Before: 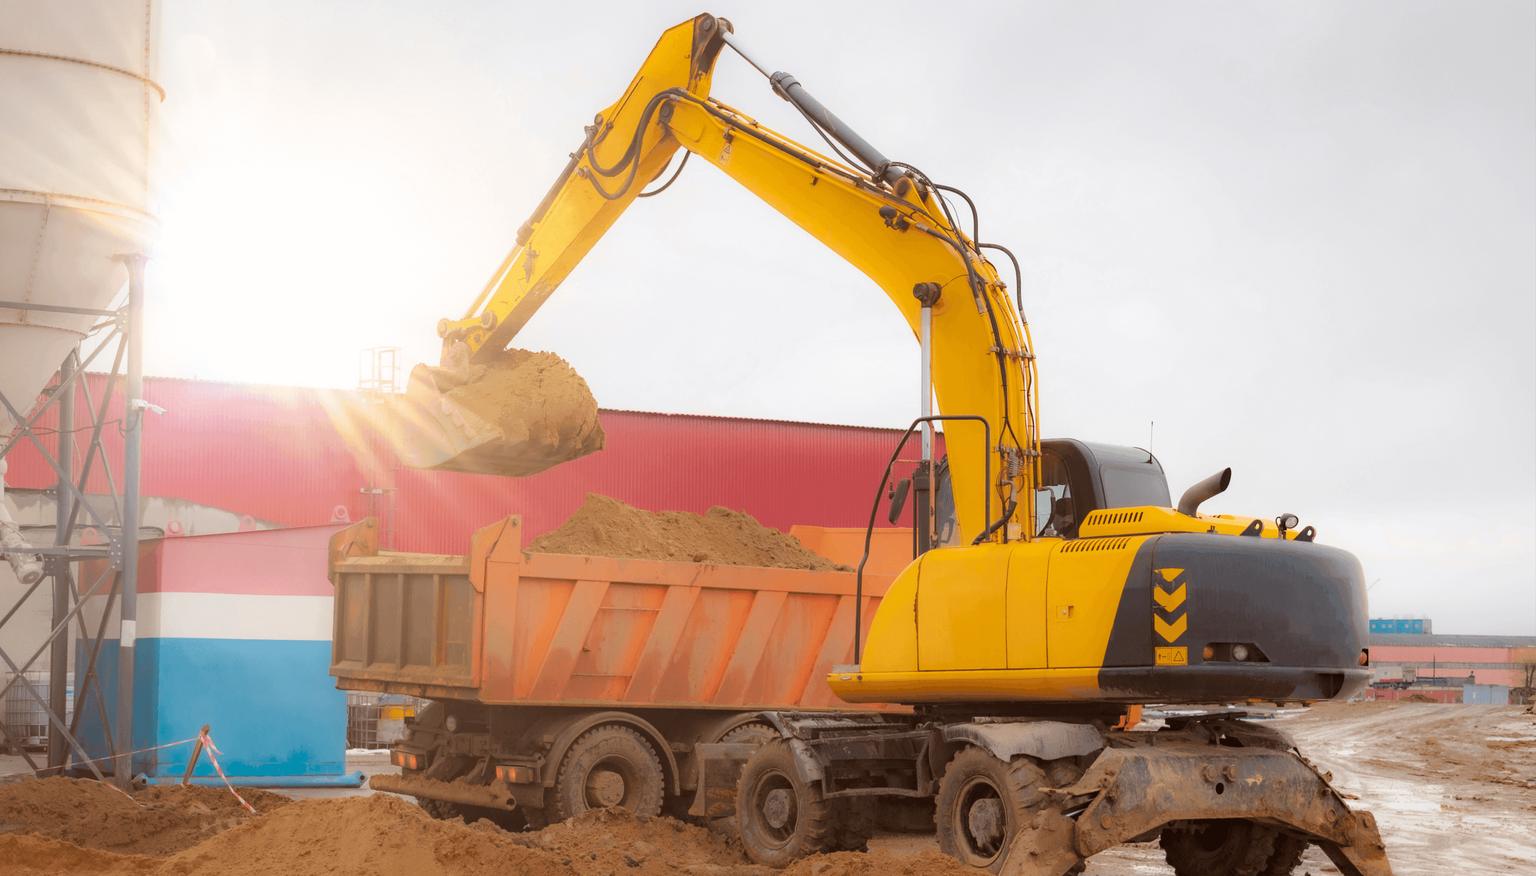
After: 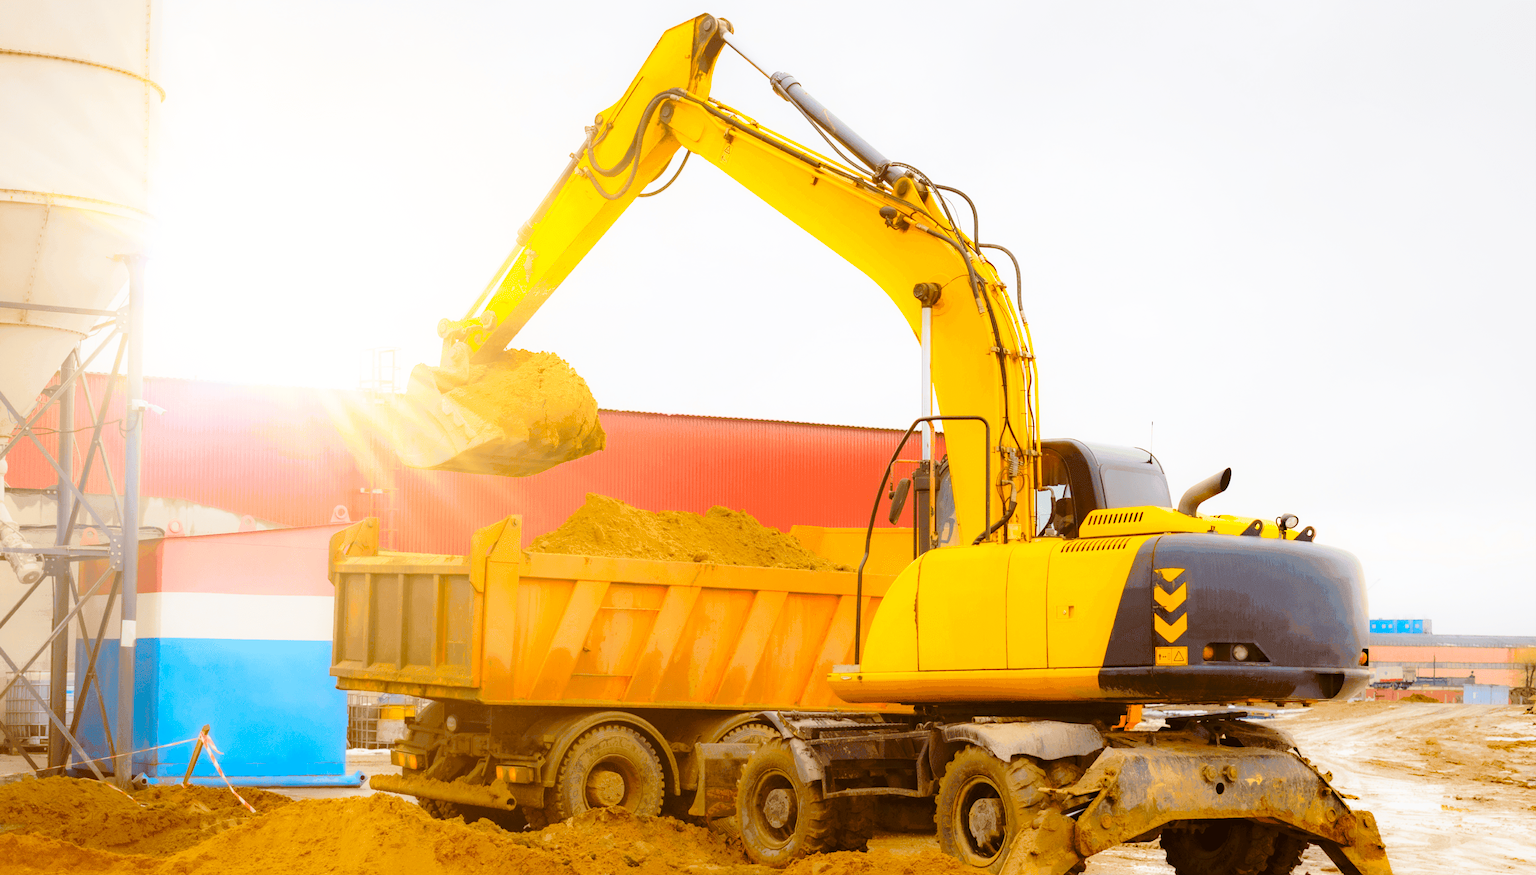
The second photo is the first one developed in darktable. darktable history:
color contrast: green-magenta contrast 1.12, blue-yellow contrast 1.95, unbound 0
base curve: curves: ch0 [(0, 0) (0.028, 0.03) (0.121, 0.232) (0.46, 0.748) (0.859, 0.968) (1, 1)], preserve colors none
